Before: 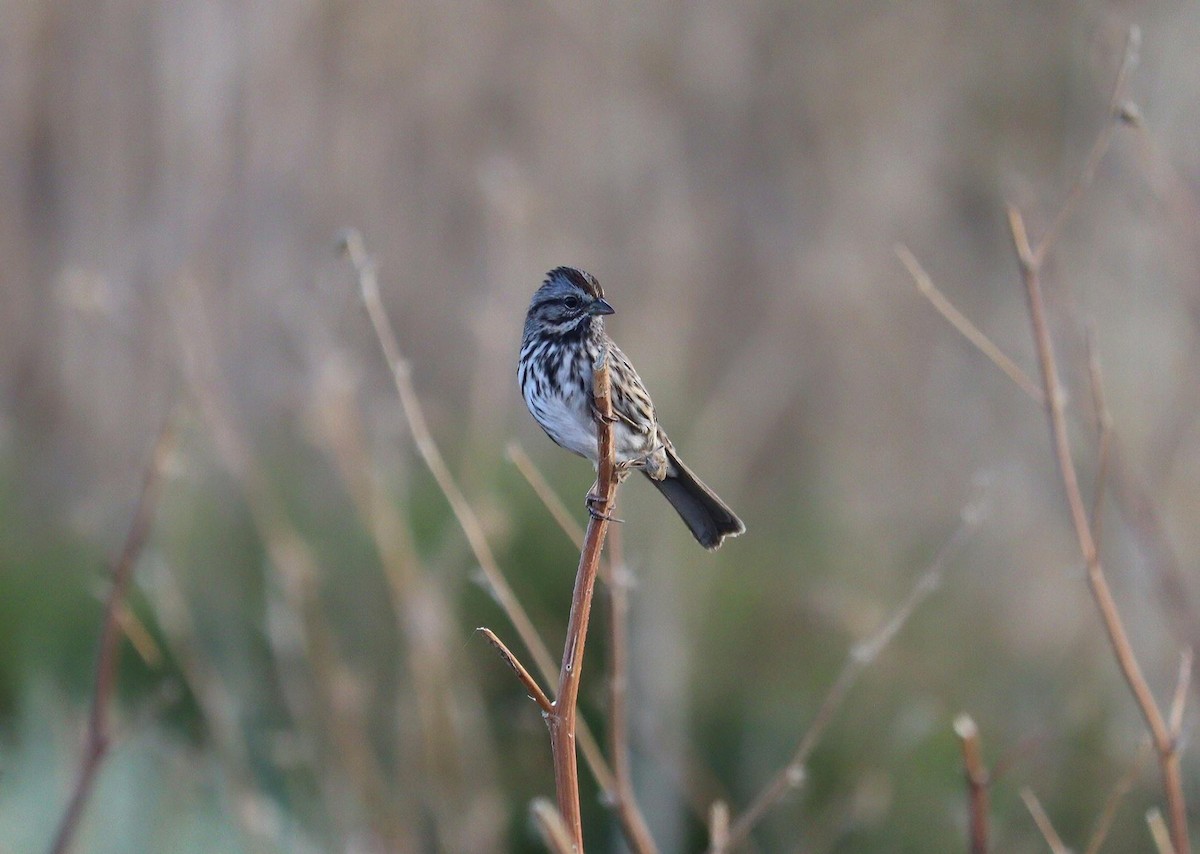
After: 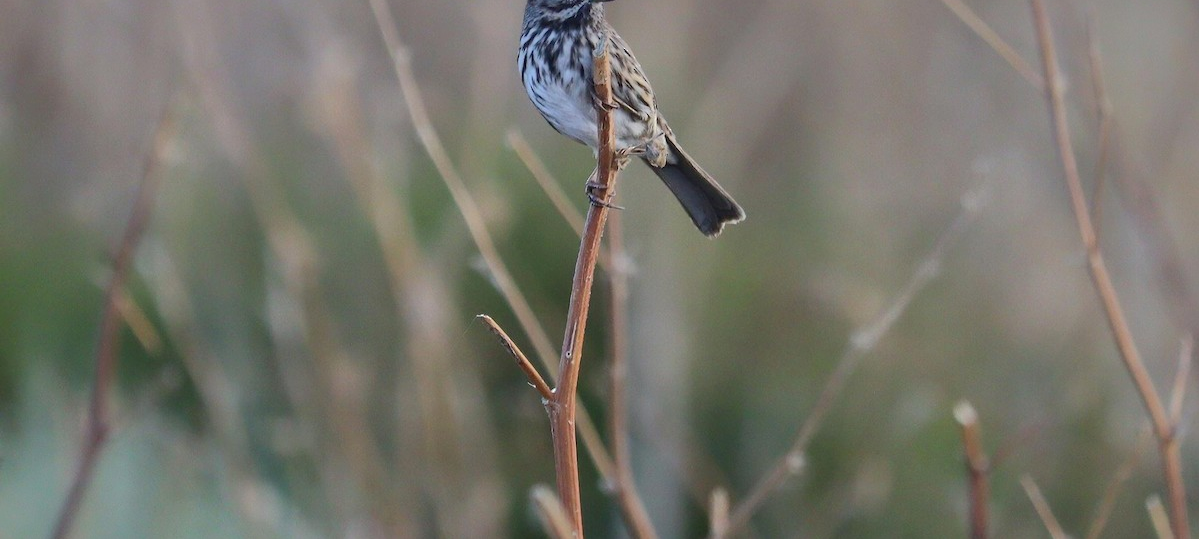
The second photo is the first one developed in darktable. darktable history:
crop and rotate: top 36.83%
shadows and highlights: shadows 39.07, highlights -74.43, highlights color adjustment 39.98%
